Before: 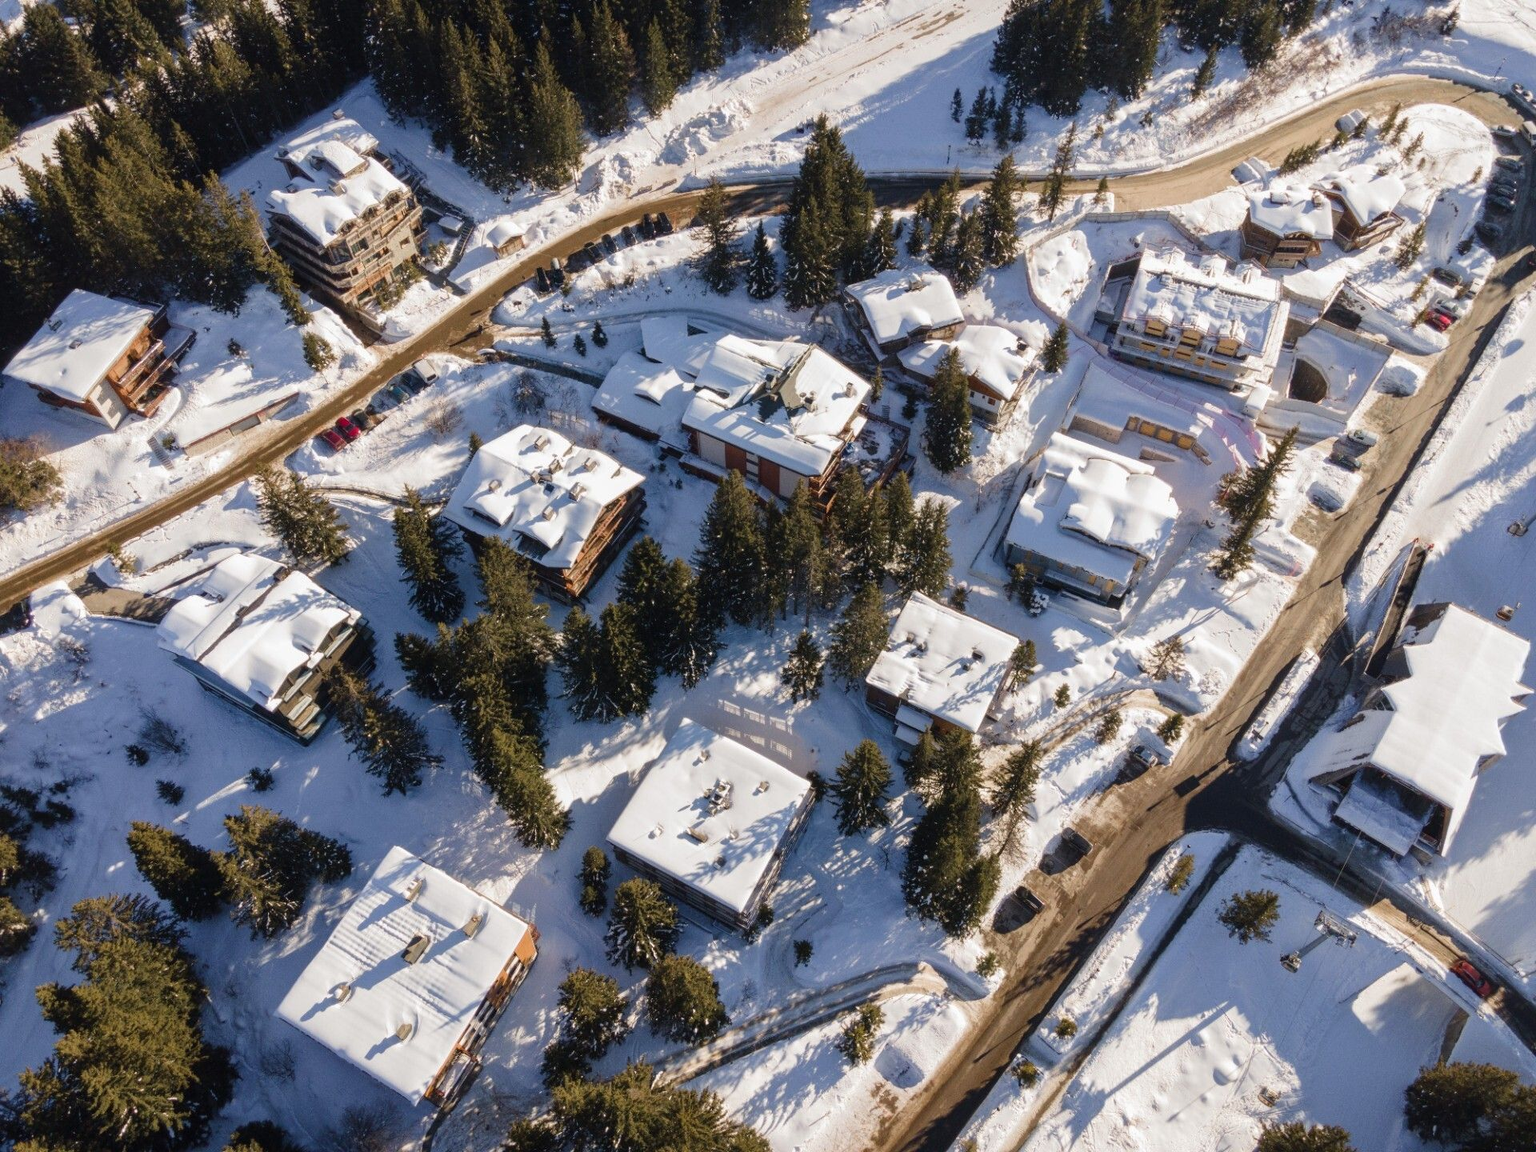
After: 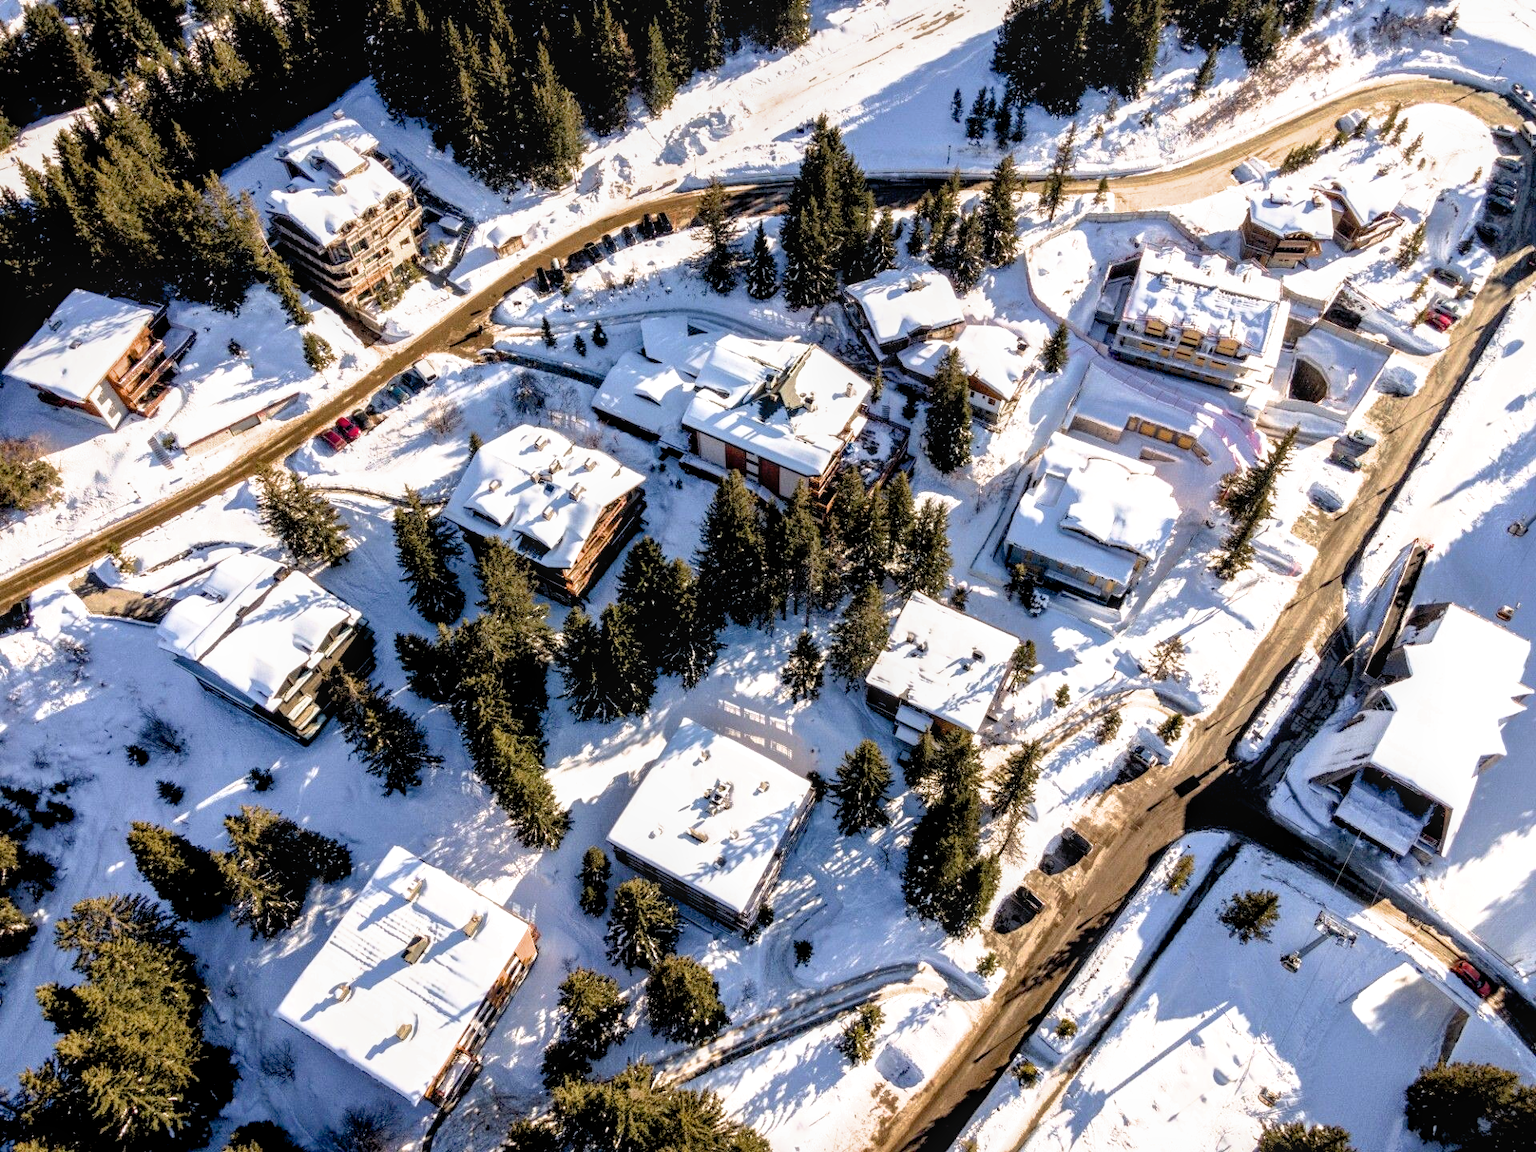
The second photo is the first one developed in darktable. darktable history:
shadows and highlights: highlights color adjustment 79.03%
exposure: black level correction 0.012, exposure 0.701 EV, compensate highlight preservation false
filmic rgb: black relative exposure -8.67 EV, white relative exposure 2.71 EV, threshold 5.94 EV, target black luminance 0%, hardness 6.26, latitude 76.96%, contrast 1.327, shadows ↔ highlights balance -0.305%, iterations of high-quality reconstruction 0, enable highlight reconstruction true
local contrast: on, module defaults
